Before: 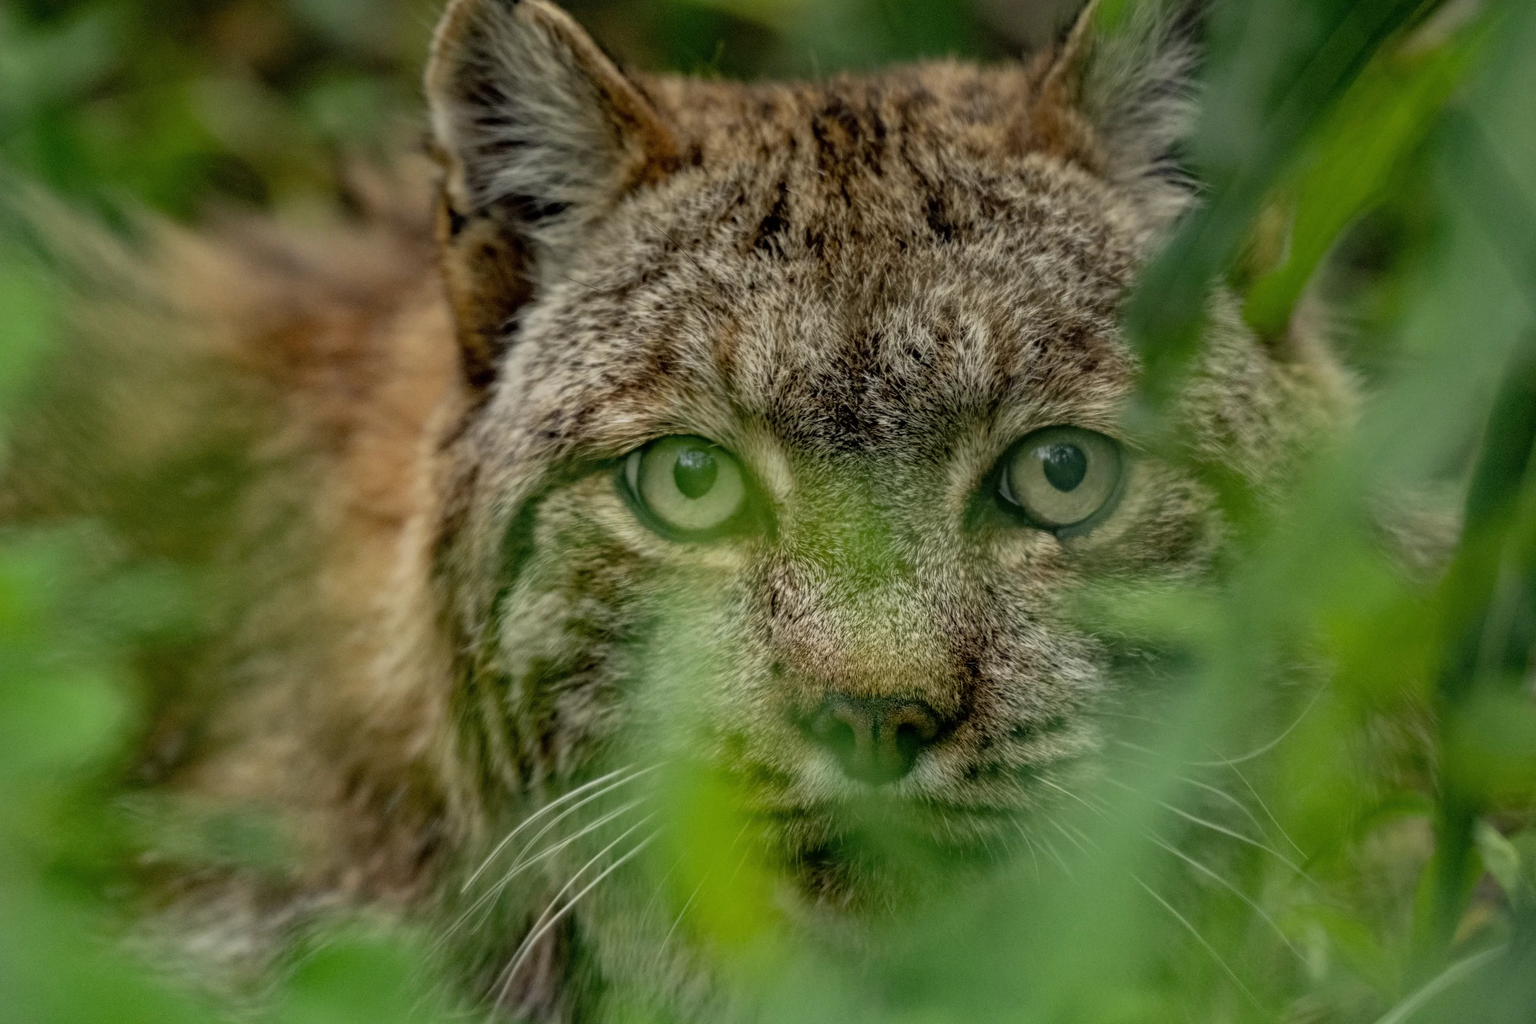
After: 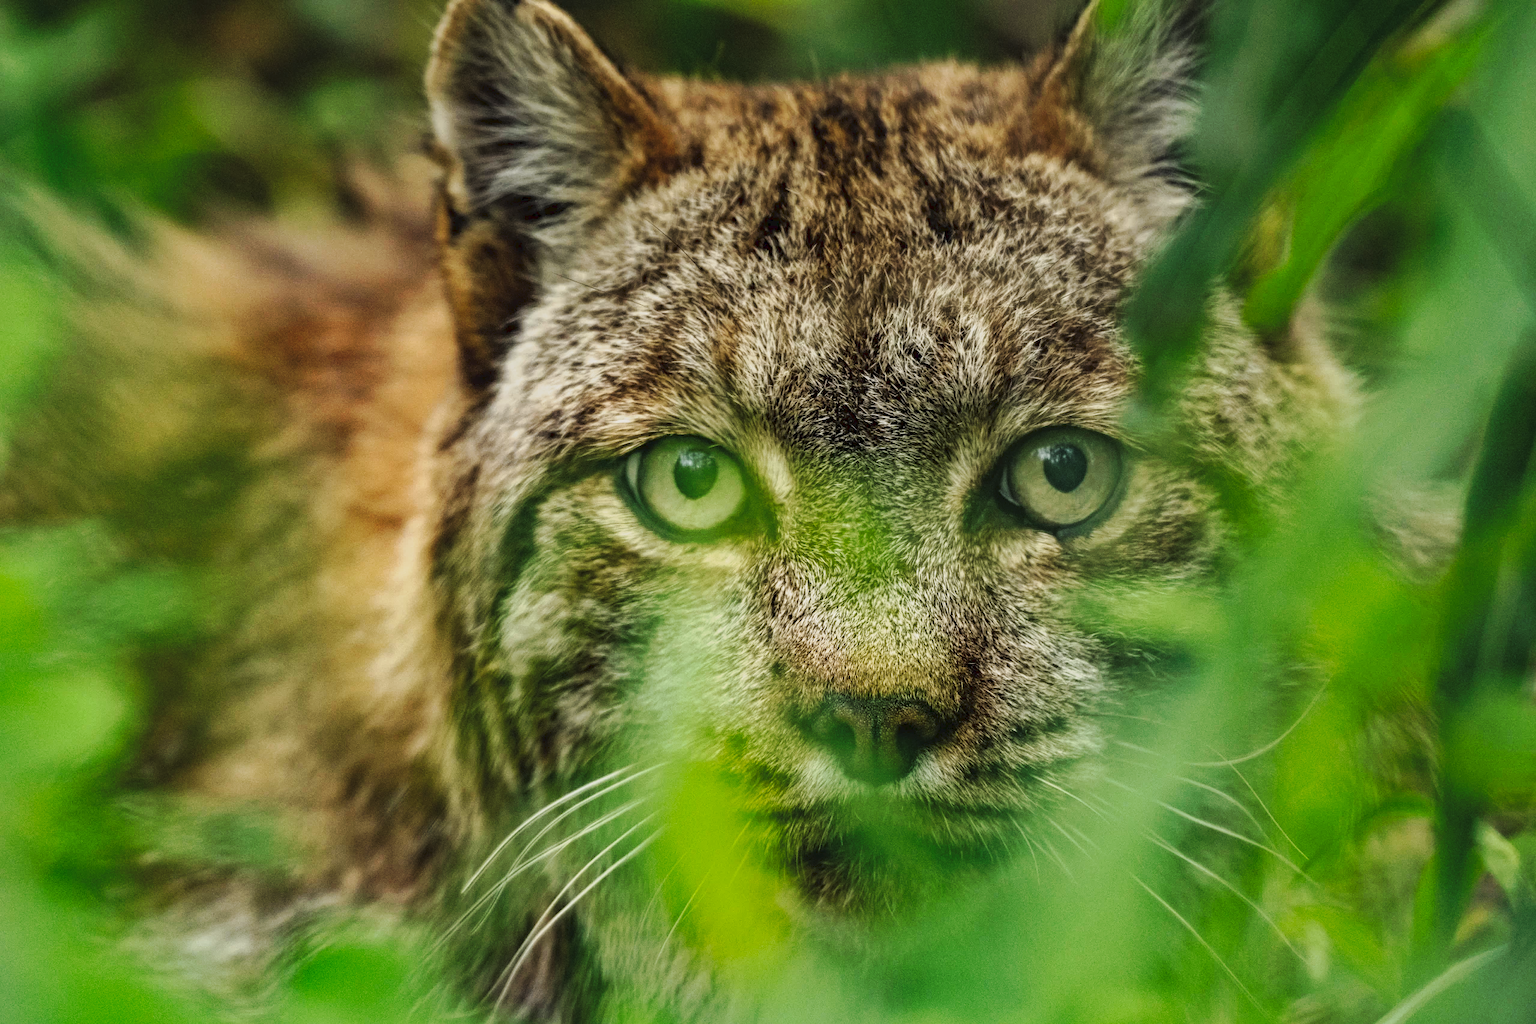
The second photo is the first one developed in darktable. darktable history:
sharpen: amount 0.2
tone curve: curves: ch0 [(0, 0) (0.003, 0.045) (0.011, 0.054) (0.025, 0.069) (0.044, 0.083) (0.069, 0.101) (0.1, 0.119) (0.136, 0.146) (0.177, 0.177) (0.224, 0.221) (0.277, 0.277) (0.335, 0.362) (0.399, 0.452) (0.468, 0.571) (0.543, 0.666) (0.623, 0.758) (0.709, 0.853) (0.801, 0.896) (0.898, 0.945) (1, 1)], preserve colors none
